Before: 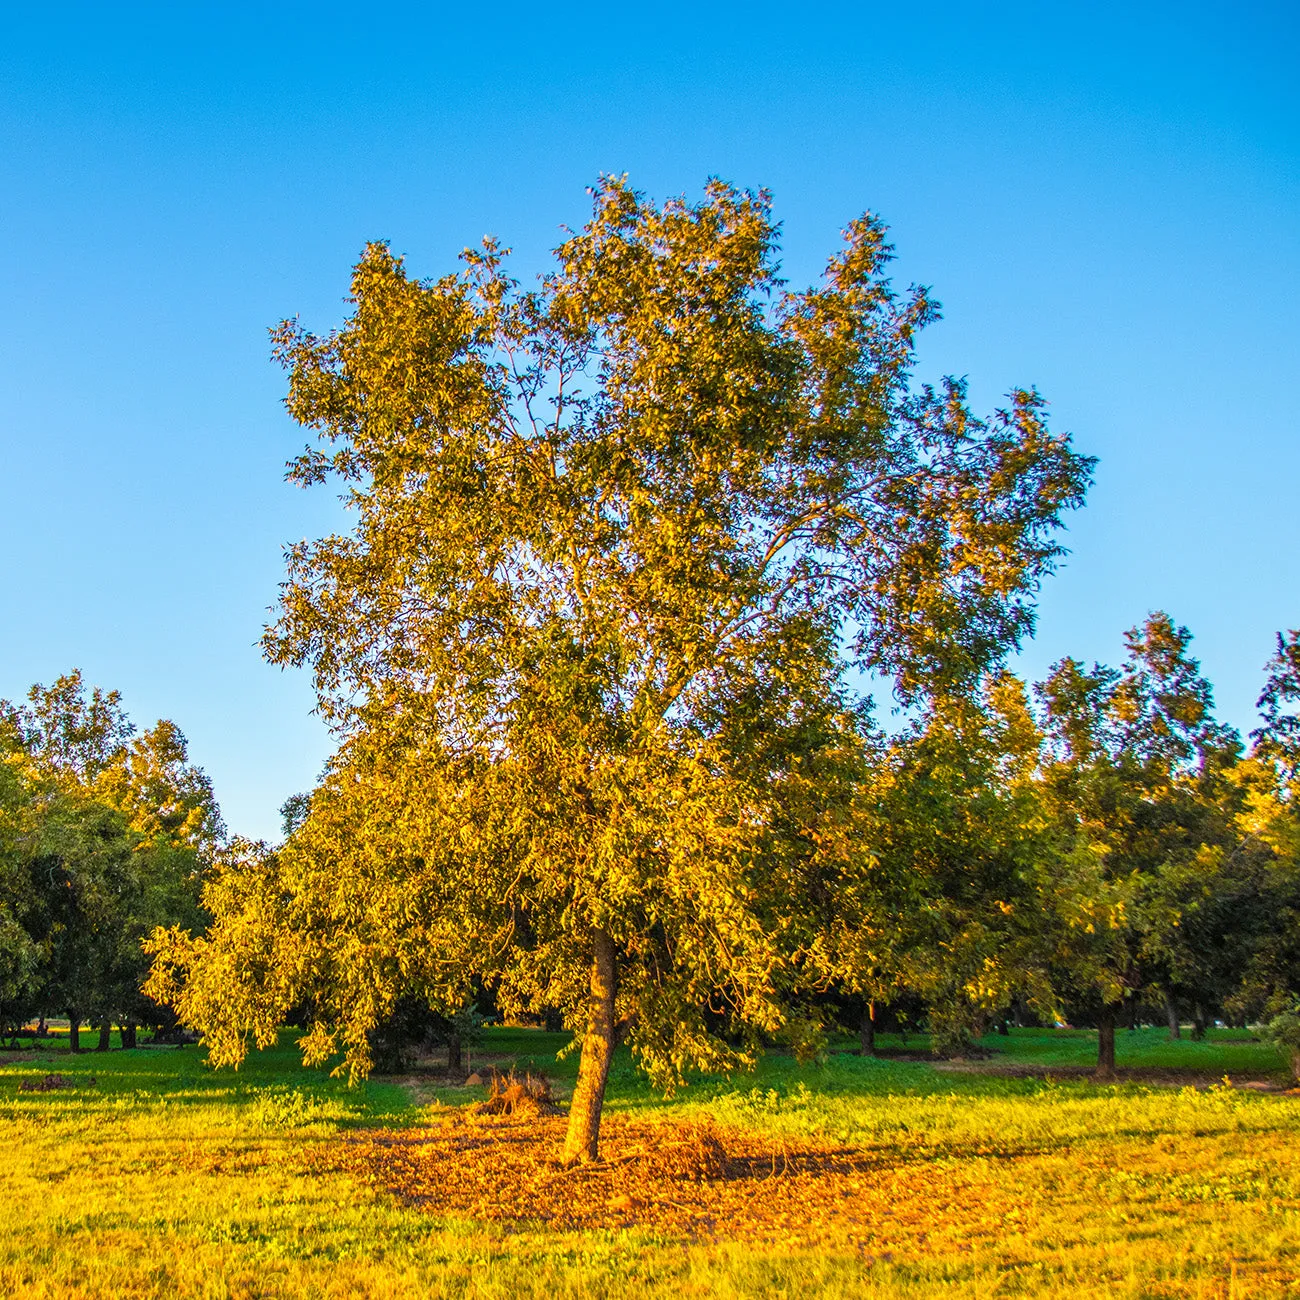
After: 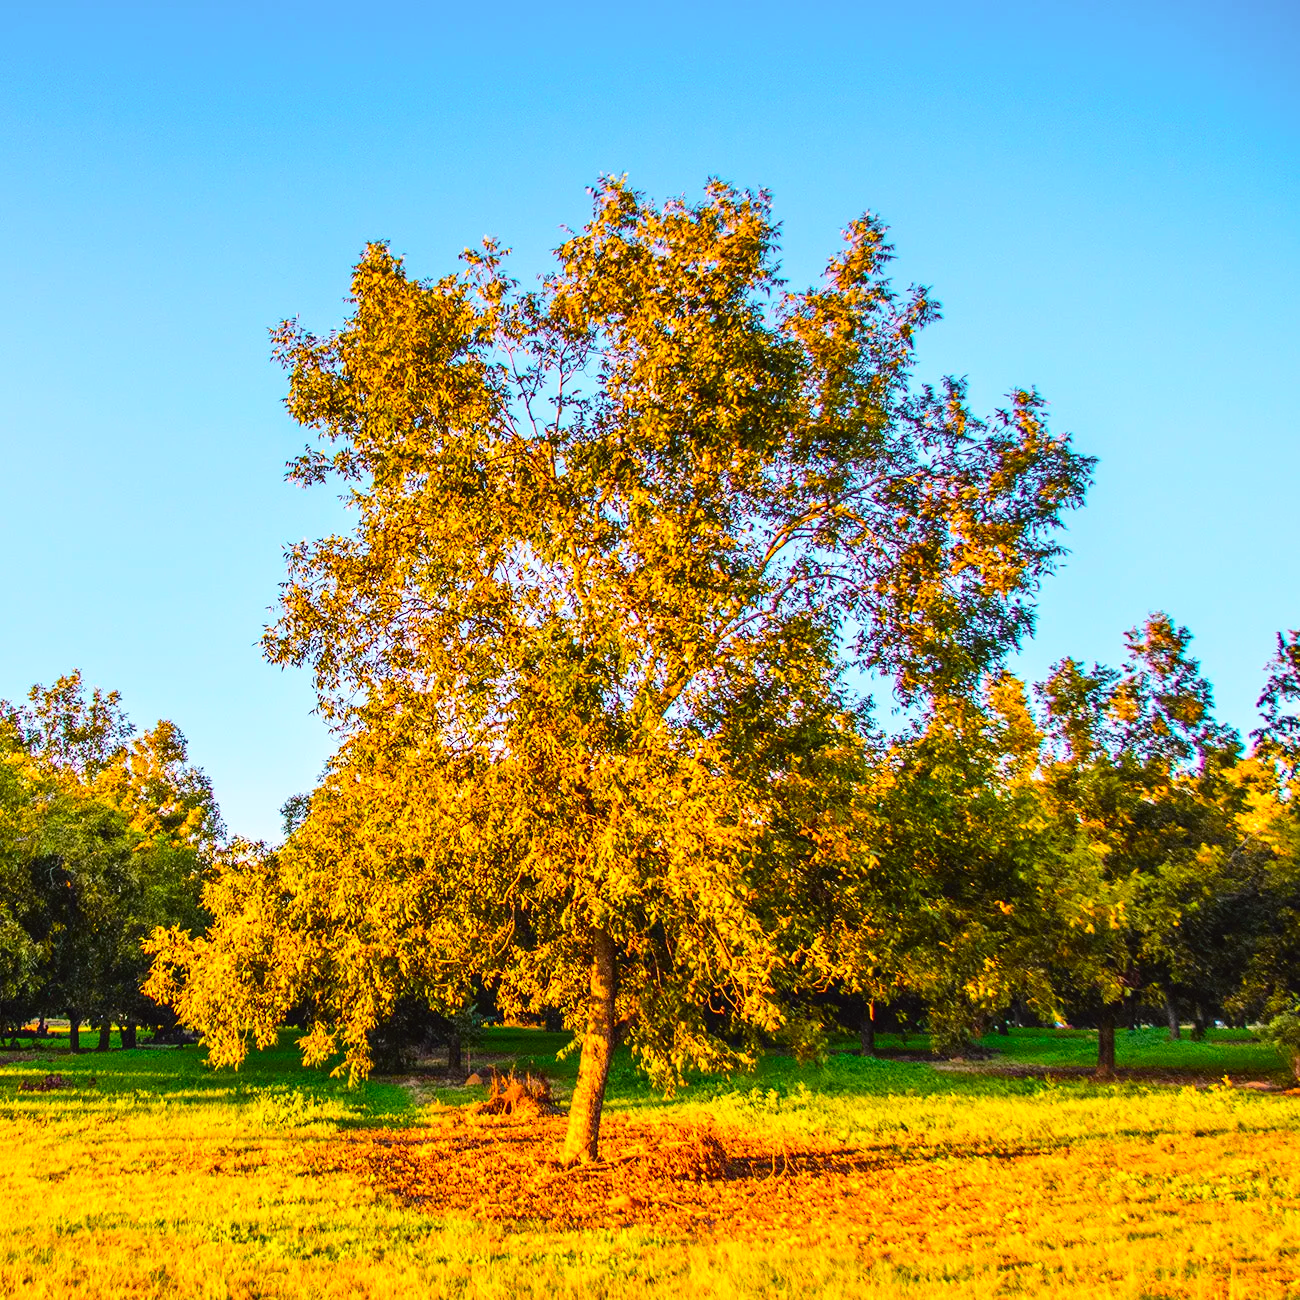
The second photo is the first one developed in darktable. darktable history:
tone curve: curves: ch0 [(0, 0.023) (0.103, 0.087) (0.295, 0.297) (0.445, 0.531) (0.553, 0.665) (0.735, 0.843) (0.994, 1)]; ch1 [(0, 0) (0.414, 0.395) (0.447, 0.447) (0.485, 0.495) (0.512, 0.523) (0.542, 0.581) (0.581, 0.632) (0.646, 0.715) (1, 1)]; ch2 [(0, 0) (0.369, 0.388) (0.449, 0.431) (0.478, 0.471) (0.516, 0.517) (0.579, 0.624) (0.674, 0.775) (1, 1)], color space Lab, independent channels, preserve colors none
